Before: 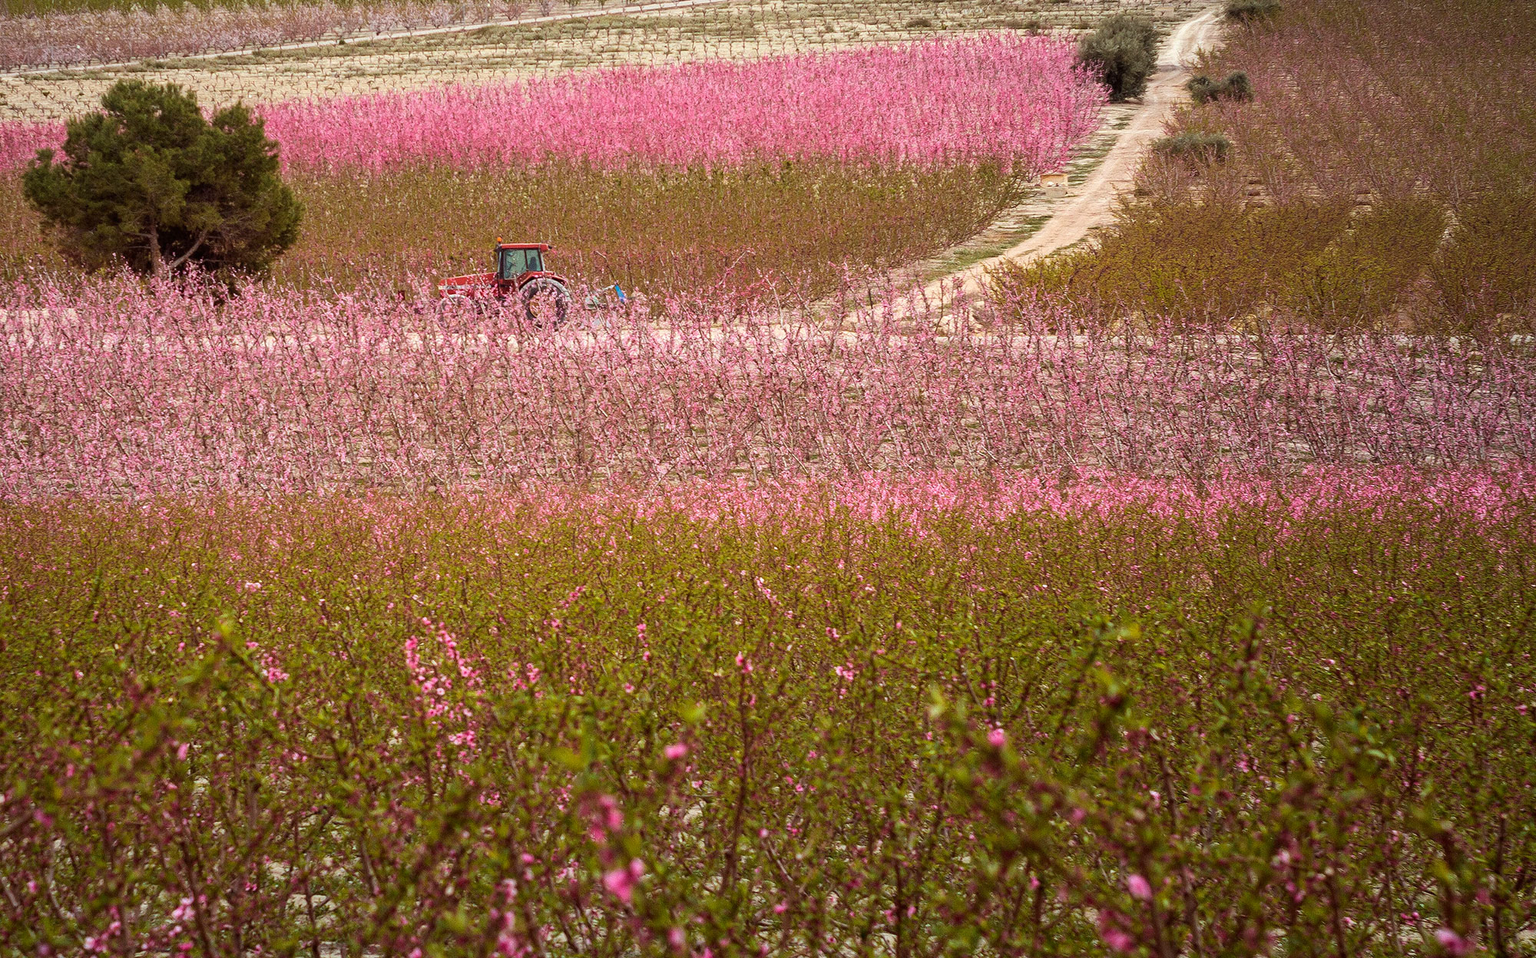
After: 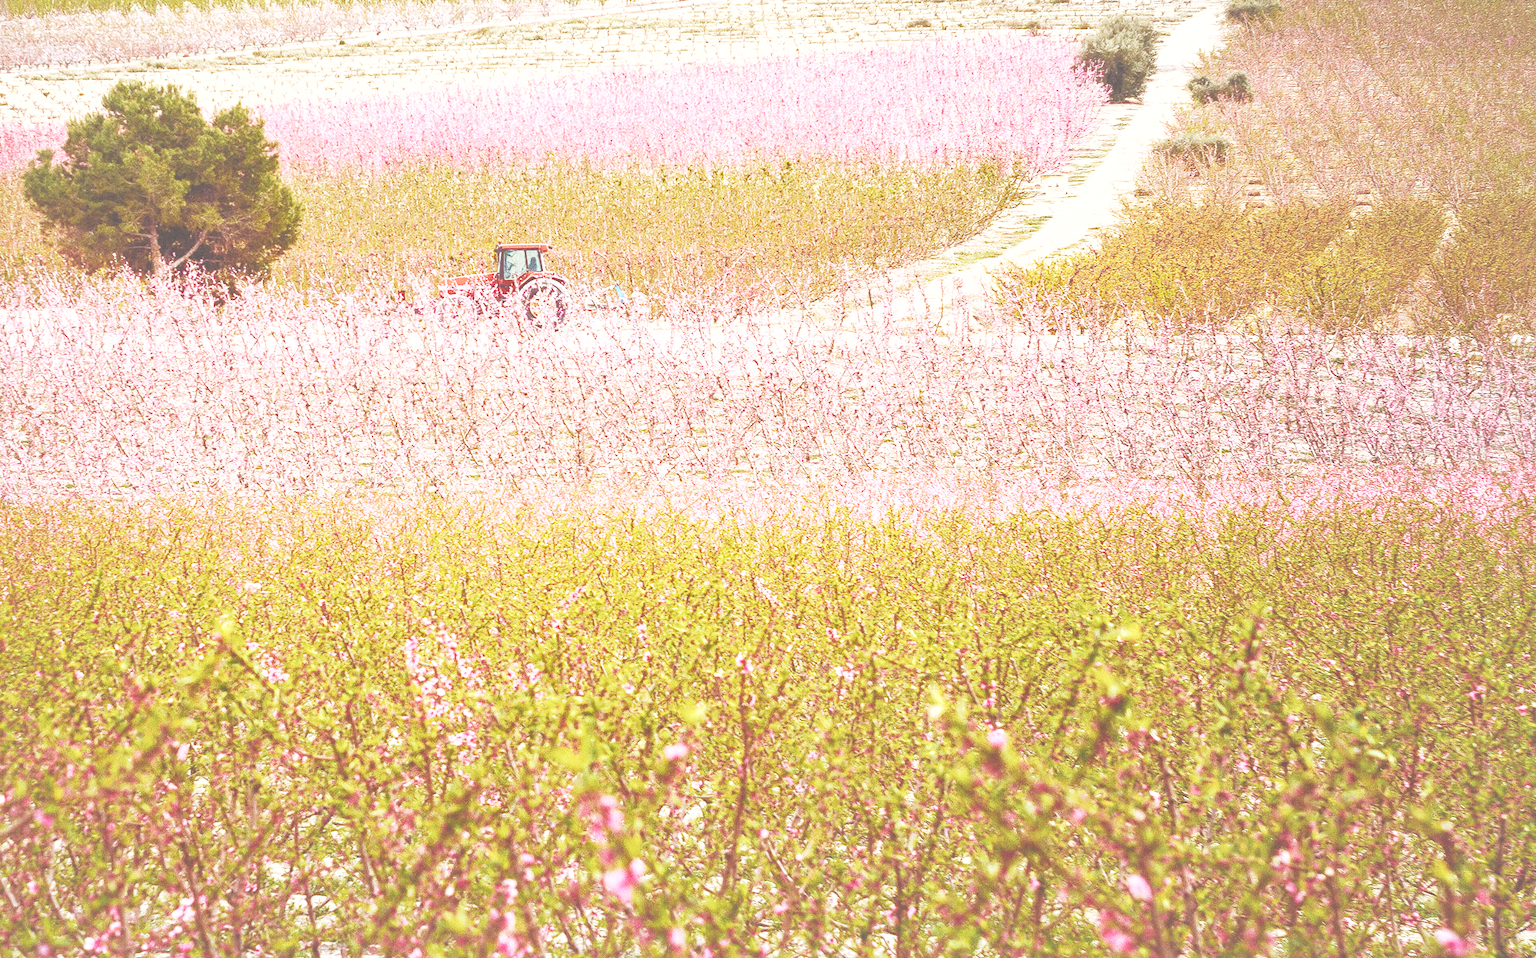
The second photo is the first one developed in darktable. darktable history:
exposure: black level correction -0.023, exposure 1.397 EV, compensate highlight preservation false
base curve: curves: ch0 [(0, 0) (0, 0.001) (0.001, 0.001) (0.004, 0.002) (0.007, 0.004) (0.015, 0.013) (0.033, 0.045) (0.052, 0.096) (0.075, 0.17) (0.099, 0.241) (0.163, 0.42) (0.219, 0.55) (0.259, 0.616) (0.327, 0.722) (0.365, 0.765) (0.522, 0.873) (0.547, 0.881) (0.689, 0.919) (0.826, 0.952) (1, 1)], preserve colors none
shadows and highlights: on, module defaults
grain: coarseness 0.09 ISO, strength 16.61%
